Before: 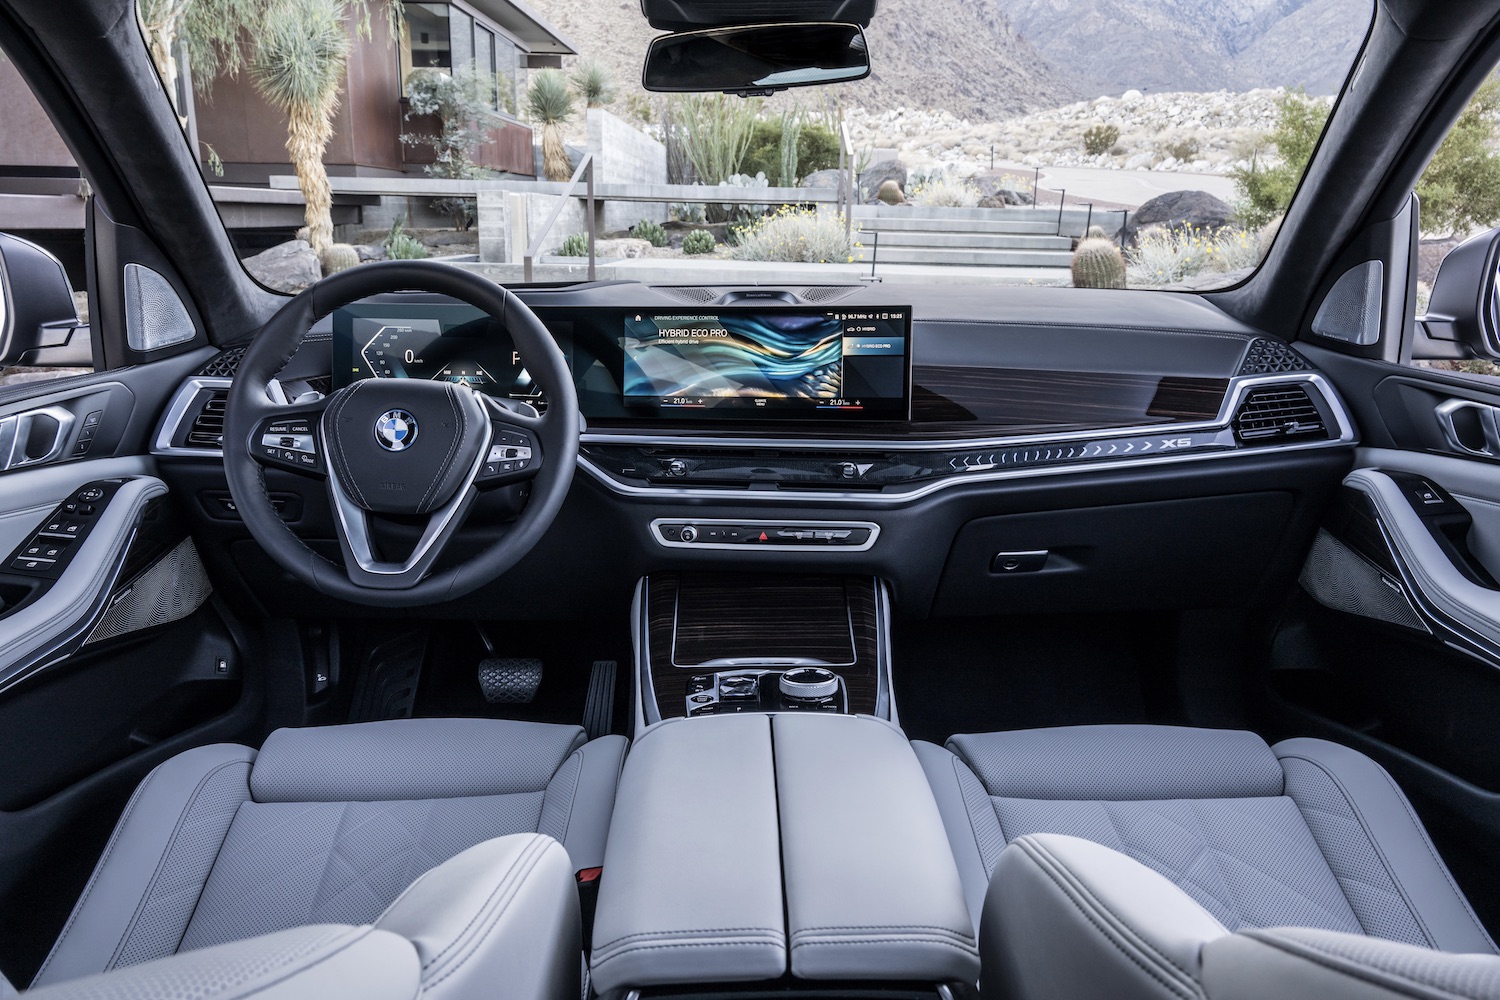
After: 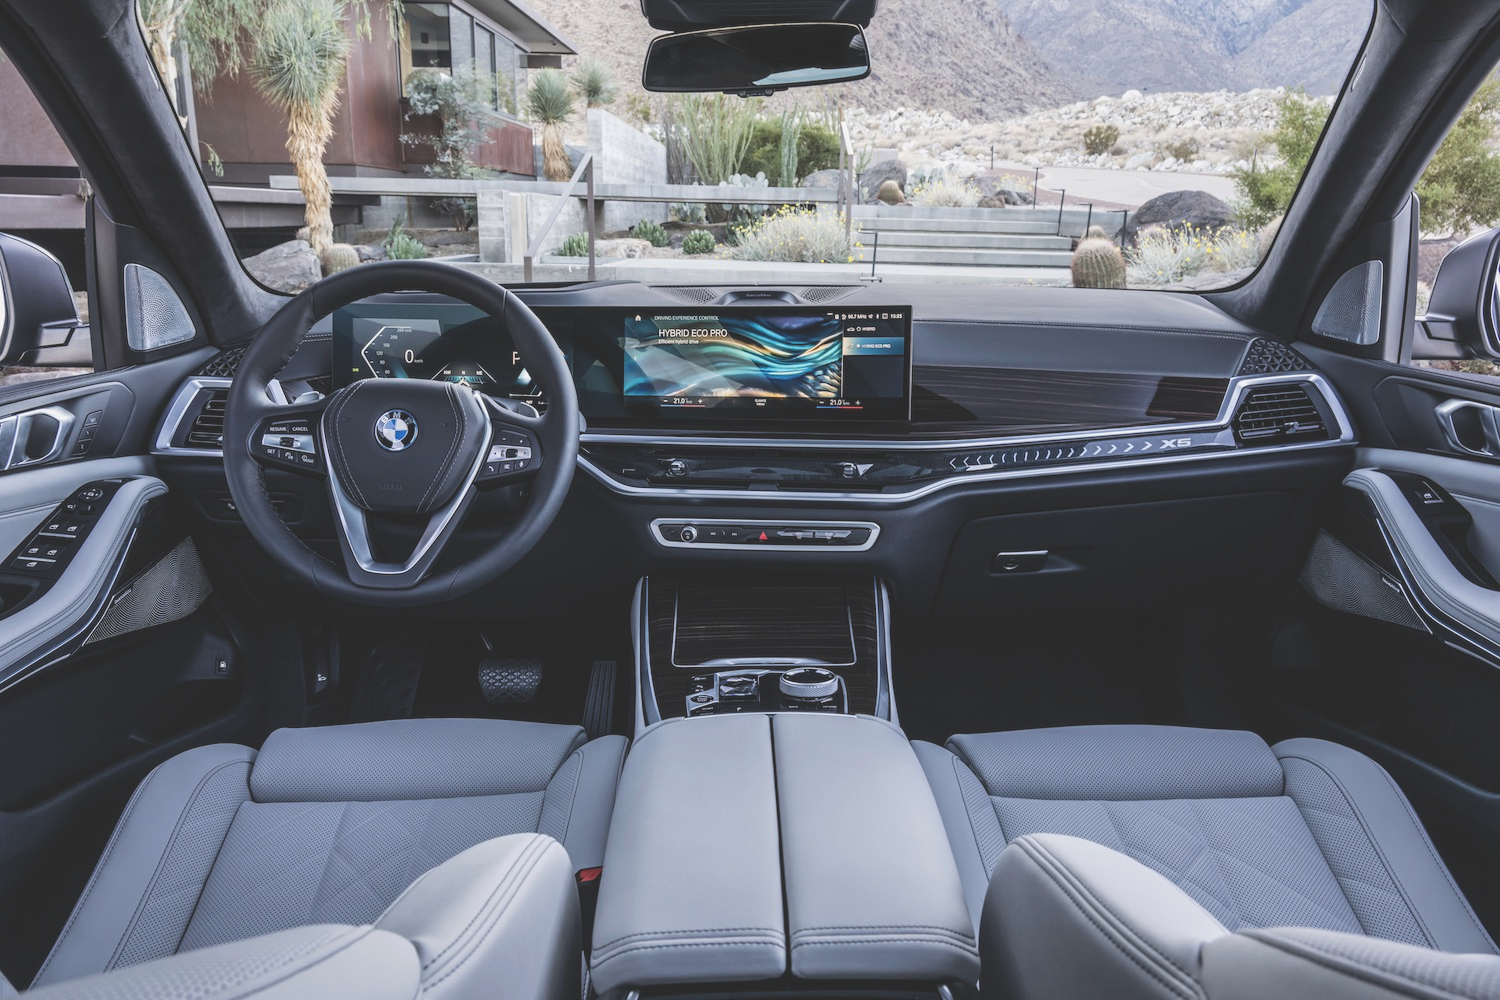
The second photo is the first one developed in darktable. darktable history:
exposure: black level correction -0.025, exposure -0.117 EV, compensate highlight preservation false
white balance: emerald 1
